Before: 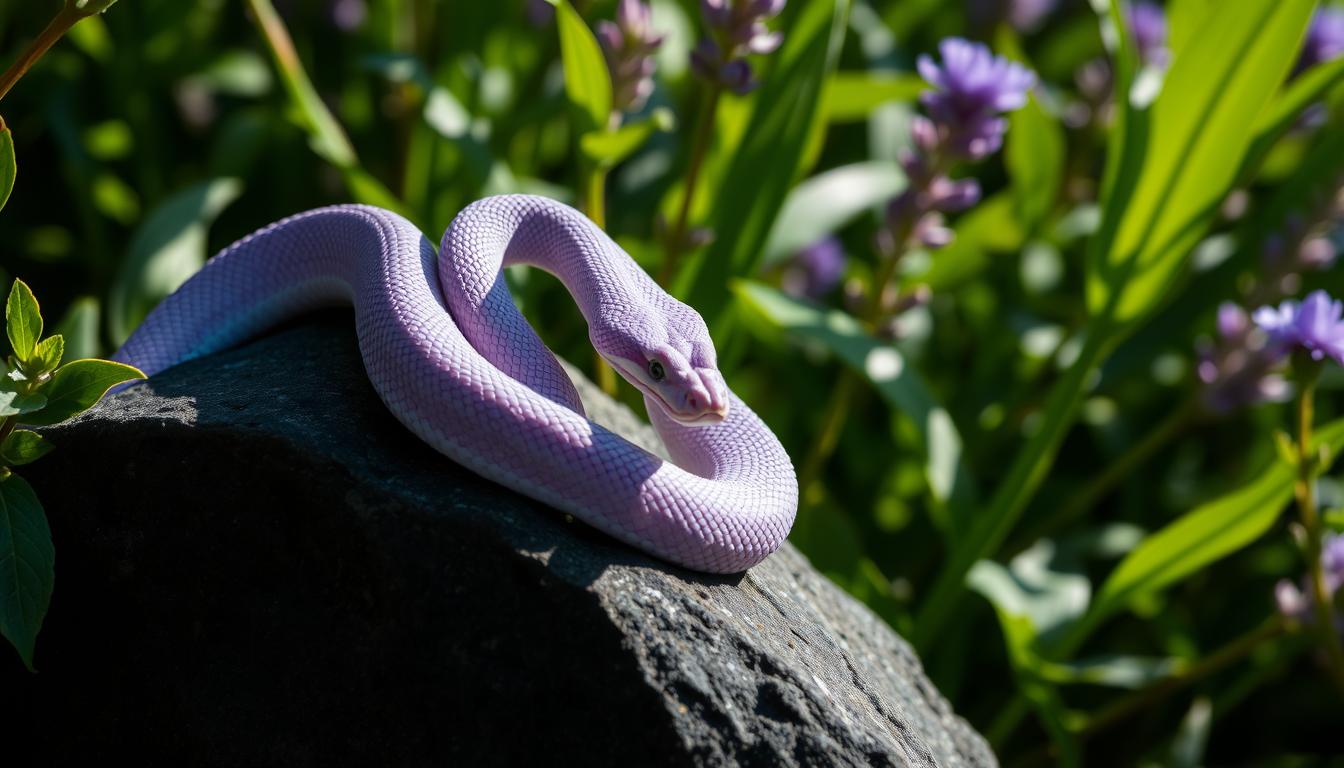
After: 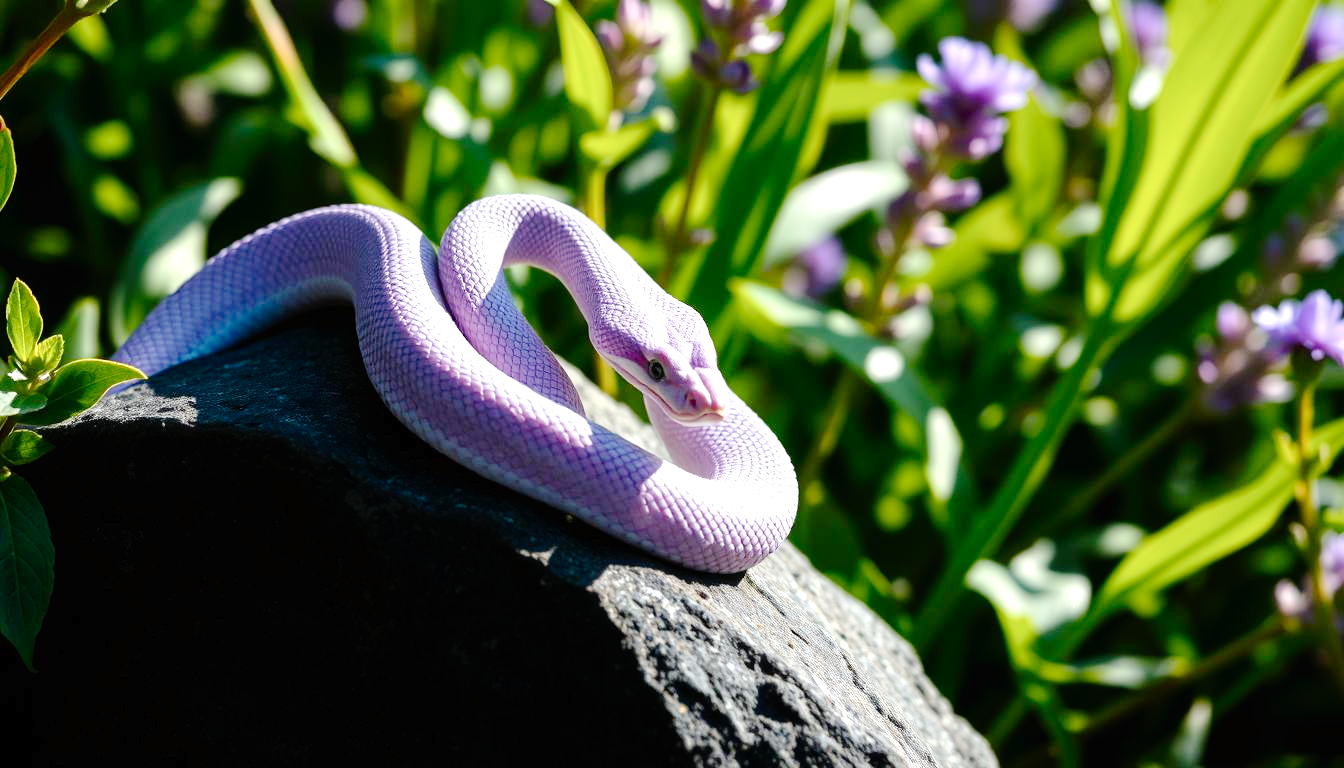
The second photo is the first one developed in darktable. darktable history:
exposure: exposure 0.781 EV, compensate highlight preservation false
tone curve: curves: ch0 [(0, 0) (0.003, 0.009) (0.011, 0.009) (0.025, 0.01) (0.044, 0.02) (0.069, 0.032) (0.1, 0.048) (0.136, 0.092) (0.177, 0.153) (0.224, 0.217) (0.277, 0.306) (0.335, 0.402) (0.399, 0.488) (0.468, 0.574) (0.543, 0.648) (0.623, 0.716) (0.709, 0.783) (0.801, 0.851) (0.898, 0.92) (1, 1)], preserve colors none
